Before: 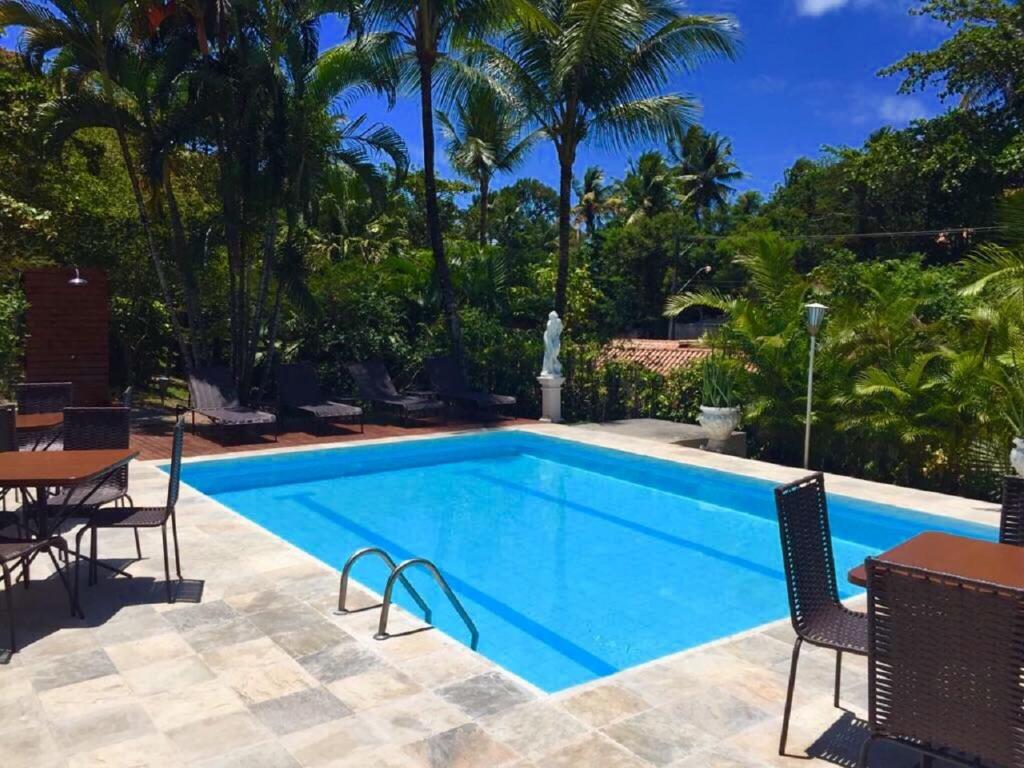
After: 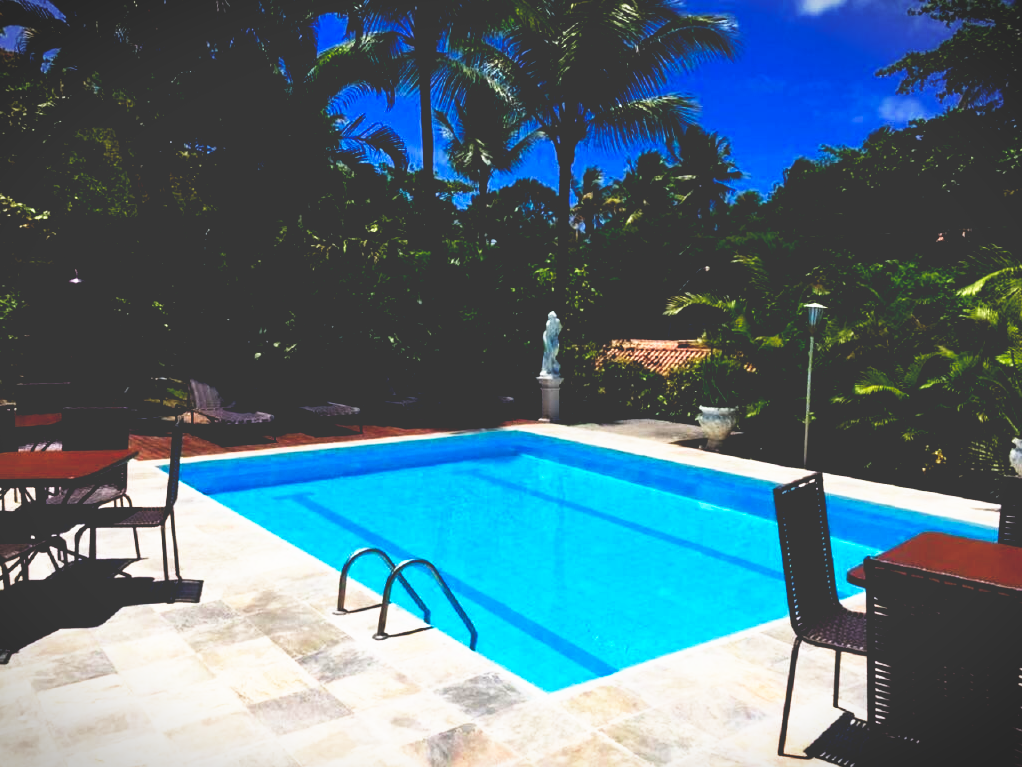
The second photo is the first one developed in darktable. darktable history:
crop and rotate: left 0.129%, bottom 0.006%
exposure: black level correction 0.055, exposure -0.034 EV, compensate highlight preservation false
base curve: curves: ch0 [(0, 0.036) (0.007, 0.037) (0.604, 0.887) (1, 1)], preserve colors none
vignetting: fall-off start 99.49%, brightness -0.462, saturation -0.304, width/height ratio 1.303, dithering 16-bit output
